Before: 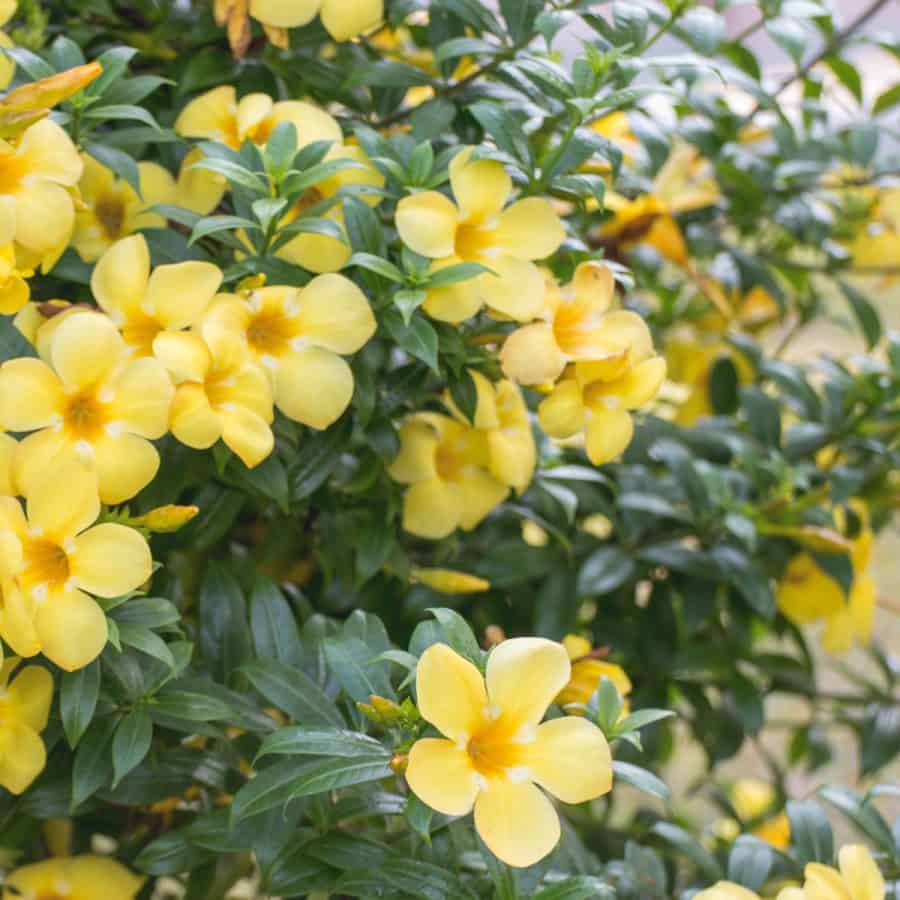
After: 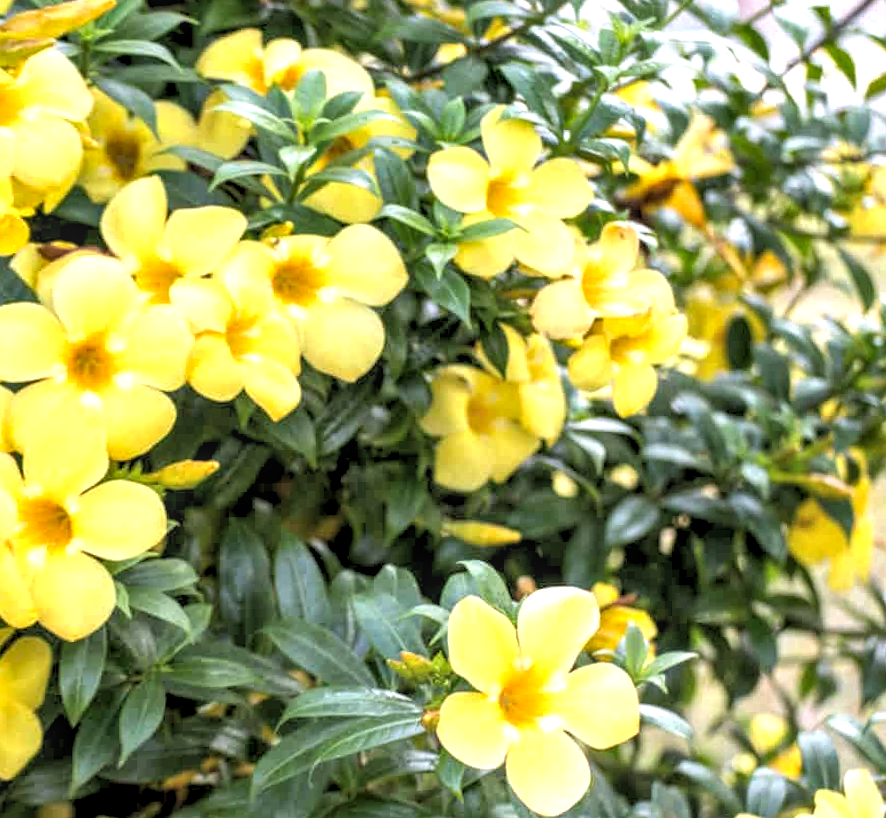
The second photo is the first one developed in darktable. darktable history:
rgb levels: levels [[0.034, 0.472, 0.904], [0, 0.5, 1], [0, 0.5, 1]]
exposure: exposure 0.6 EV, compensate highlight preservation false
shadows and highlights: shadows 32, highlights -32, soften with gaussian
local contrast: on, module defaults
rotate and perspective: rotation -0.013°, lens shift (vertical) -0.027, lens shift (horizontal) 0.178, crop left 0.016, crop right 0.989, crop top 0.082, crop bottom 0.918
